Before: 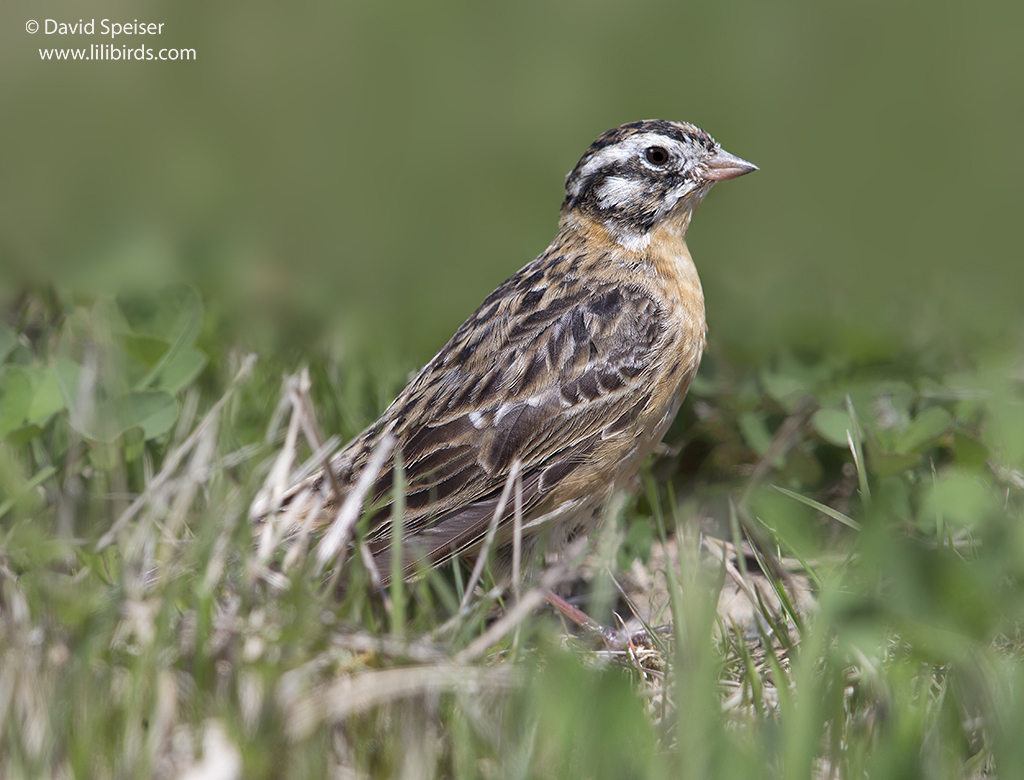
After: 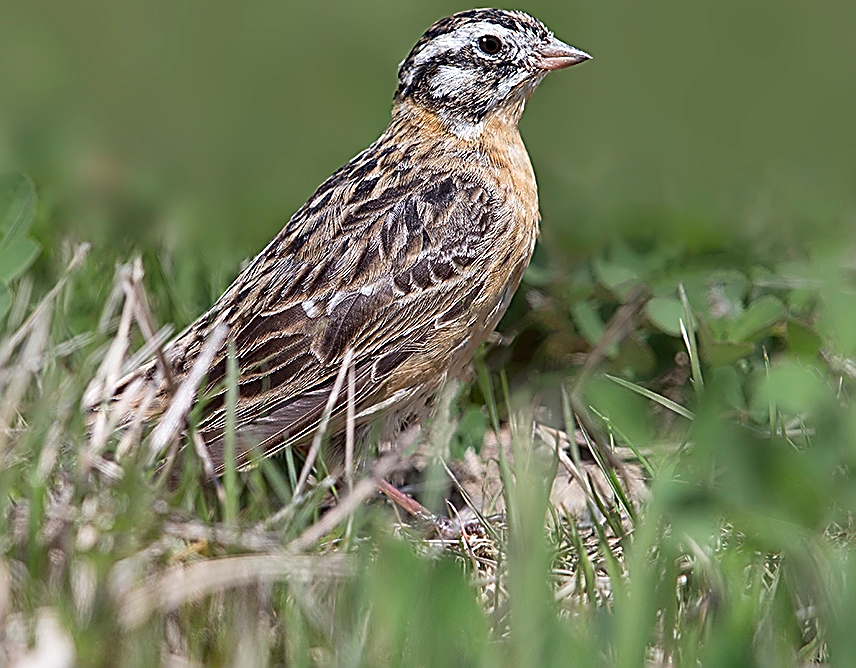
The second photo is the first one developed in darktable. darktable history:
sharpen: amount 1.861
contrast brightness saturation: contrast 0.07
crop: left 16.315%, top 14.246%
